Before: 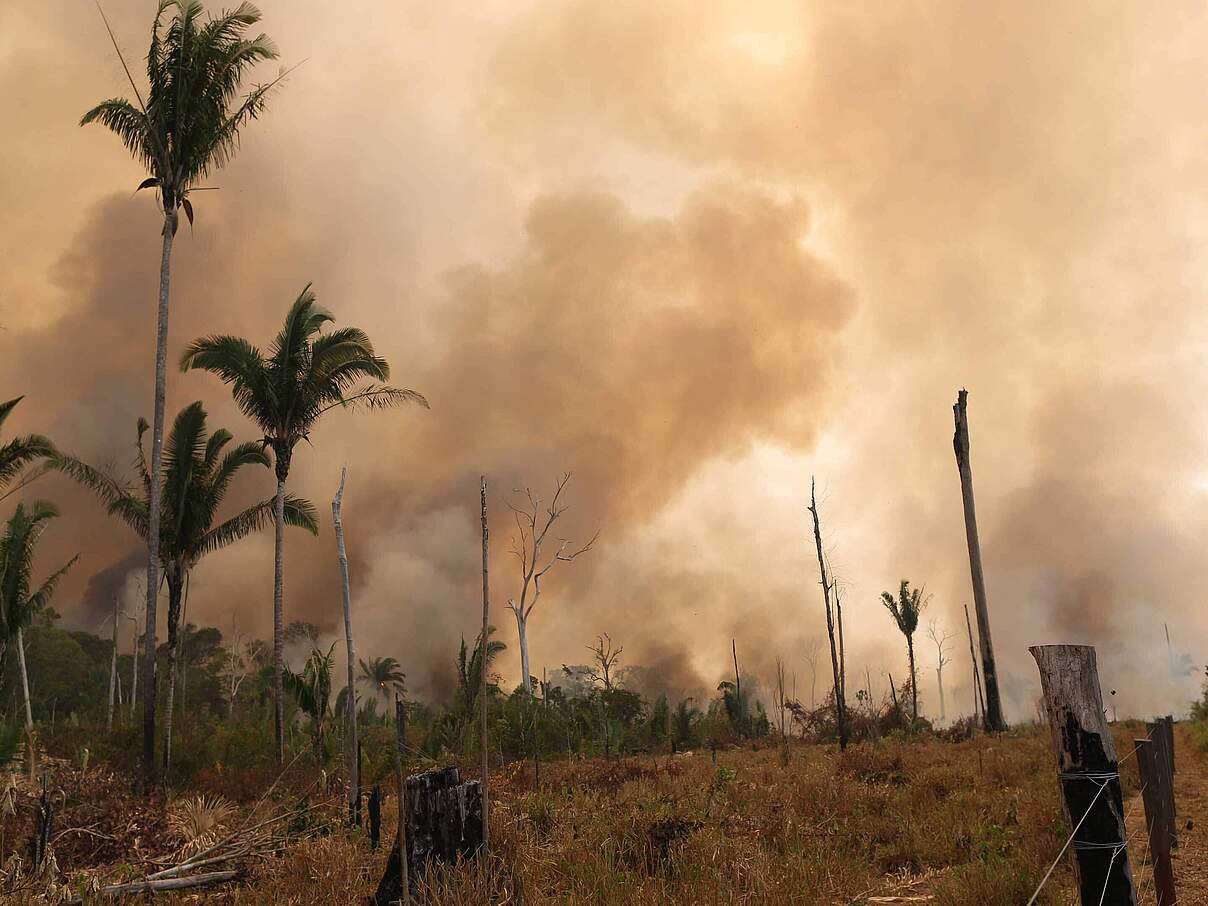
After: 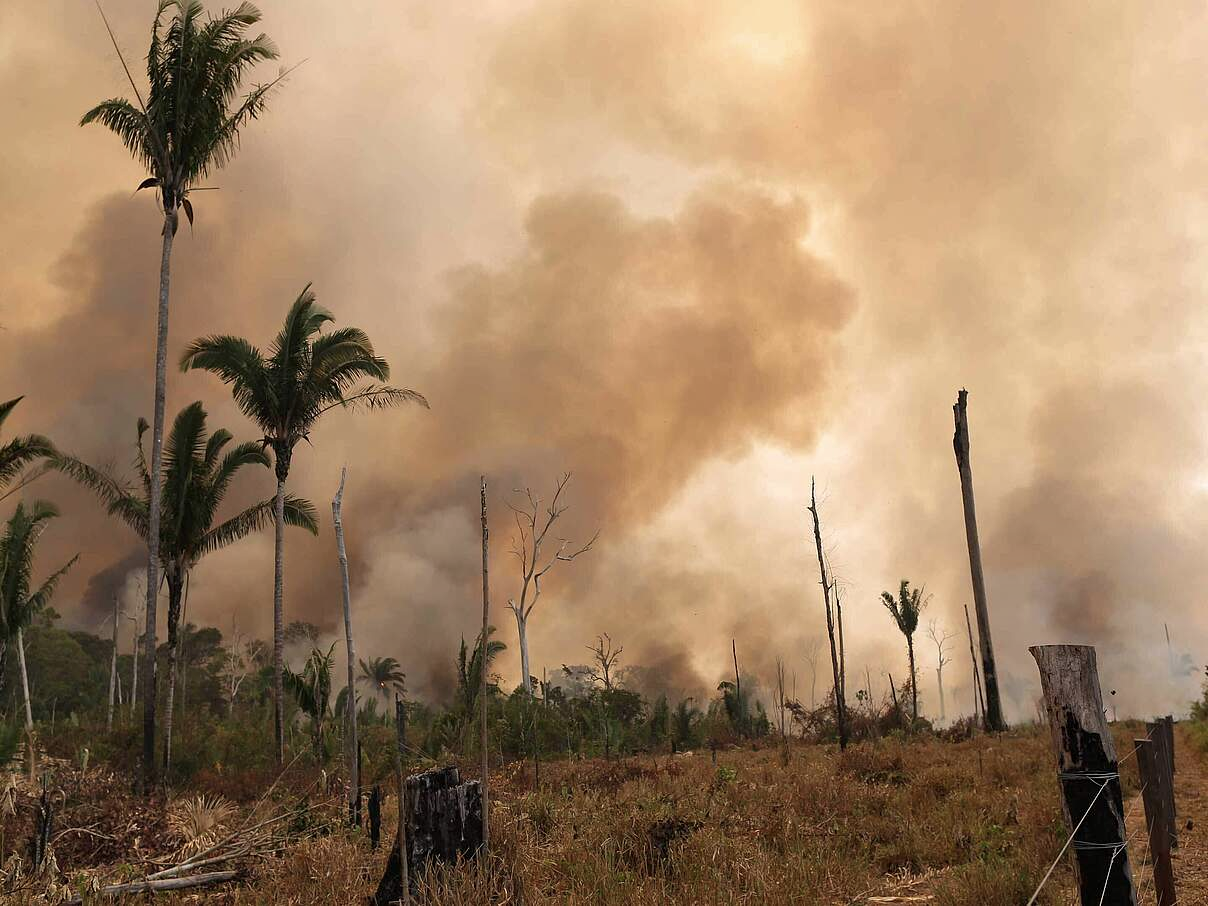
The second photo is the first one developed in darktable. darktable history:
contrast brightness saturation: saturation -0.066
shadows and highlights: shadows 31.45, highlights -31.89, soften with gaussian
contrast equalizer: y [[0.511, 0.558, 0.631, 0.632, 0.559, 0.512], [0.5 ×6], [0.507, 0.559, 0.627, 0.644, 0.647, 0.647], [0 ×6], [0 ×6]], mix 0.133
